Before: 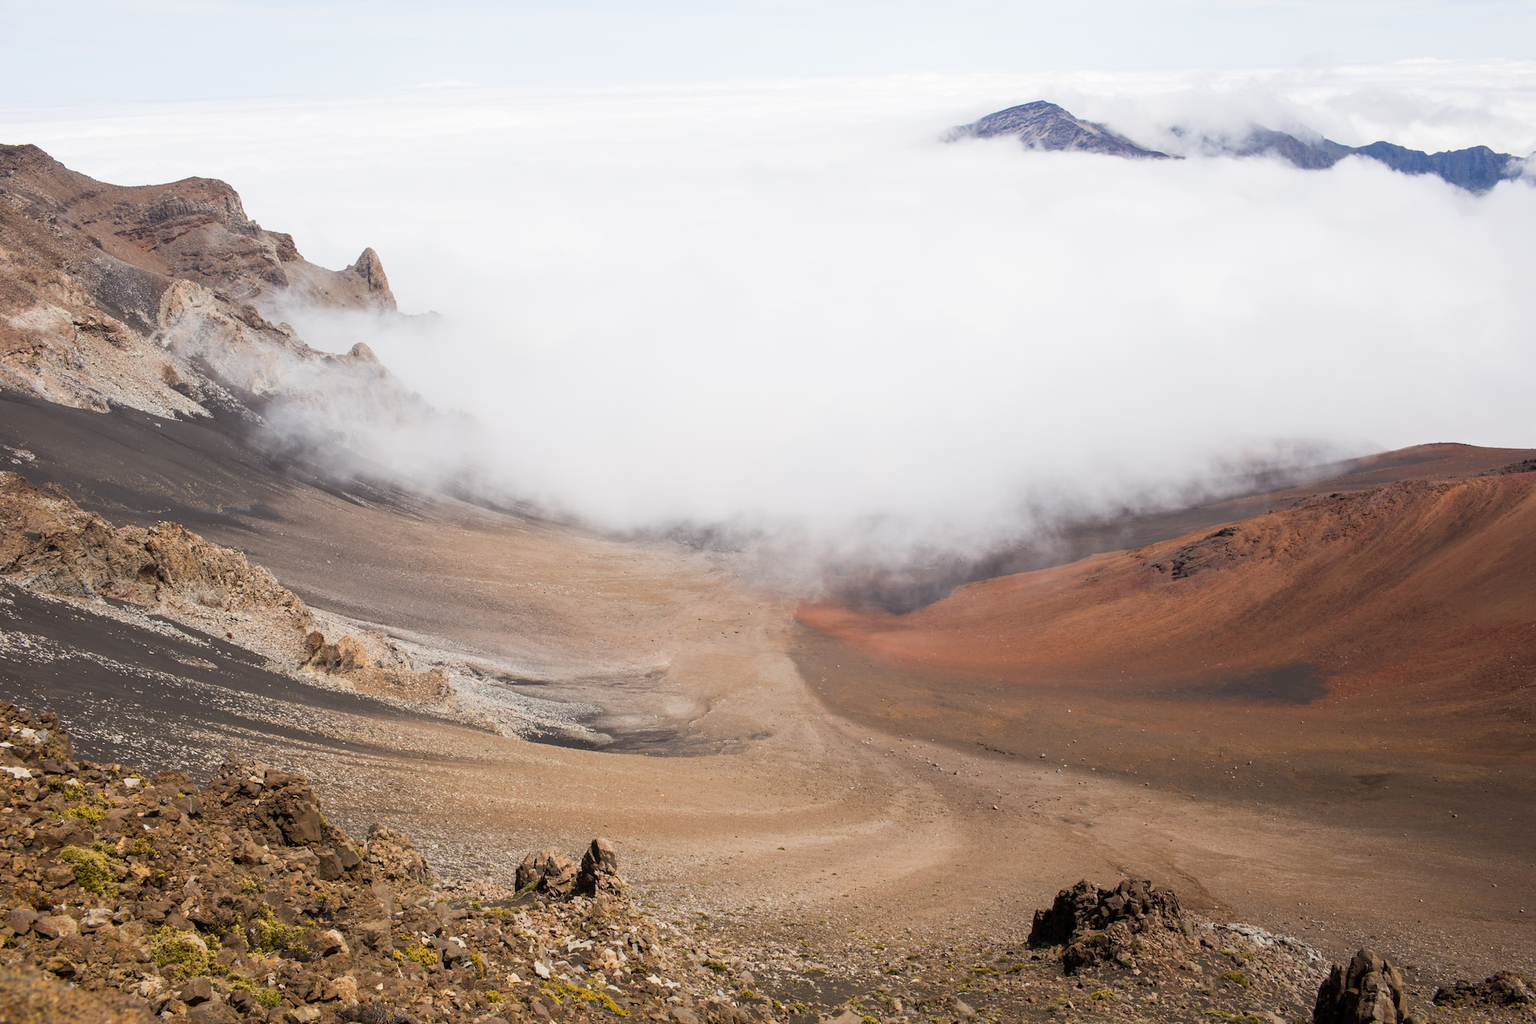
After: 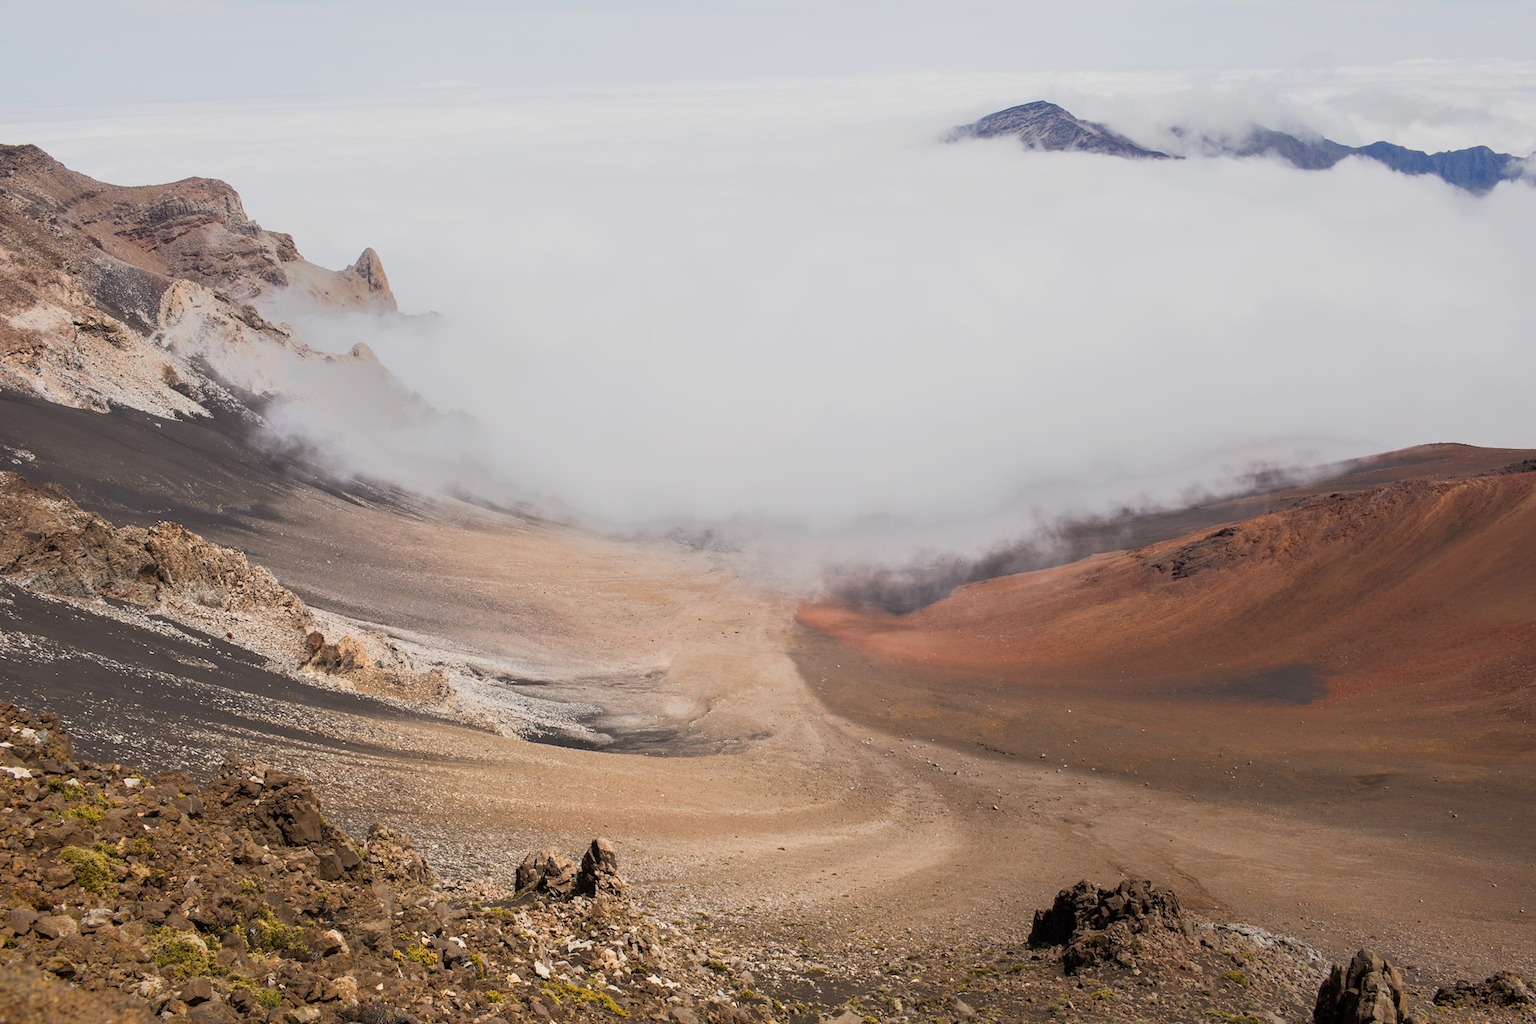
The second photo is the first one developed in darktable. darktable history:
rotate and perspective: automatic cropping original format, crop left 0, crop top 0
tone equalizer: -7 EV -0.63 EV, -6 EV 1 EV, -5 EV -0.45 EV, -4 EV 0.43 EV, -3 EV 0.41 EV, -2 EV 0.15 EV, -1 EV -0.15 EV, +0 EV -0.39 EV, smoothing diameter 25%, edges refinement/feathering 10, preserve details guided filter
